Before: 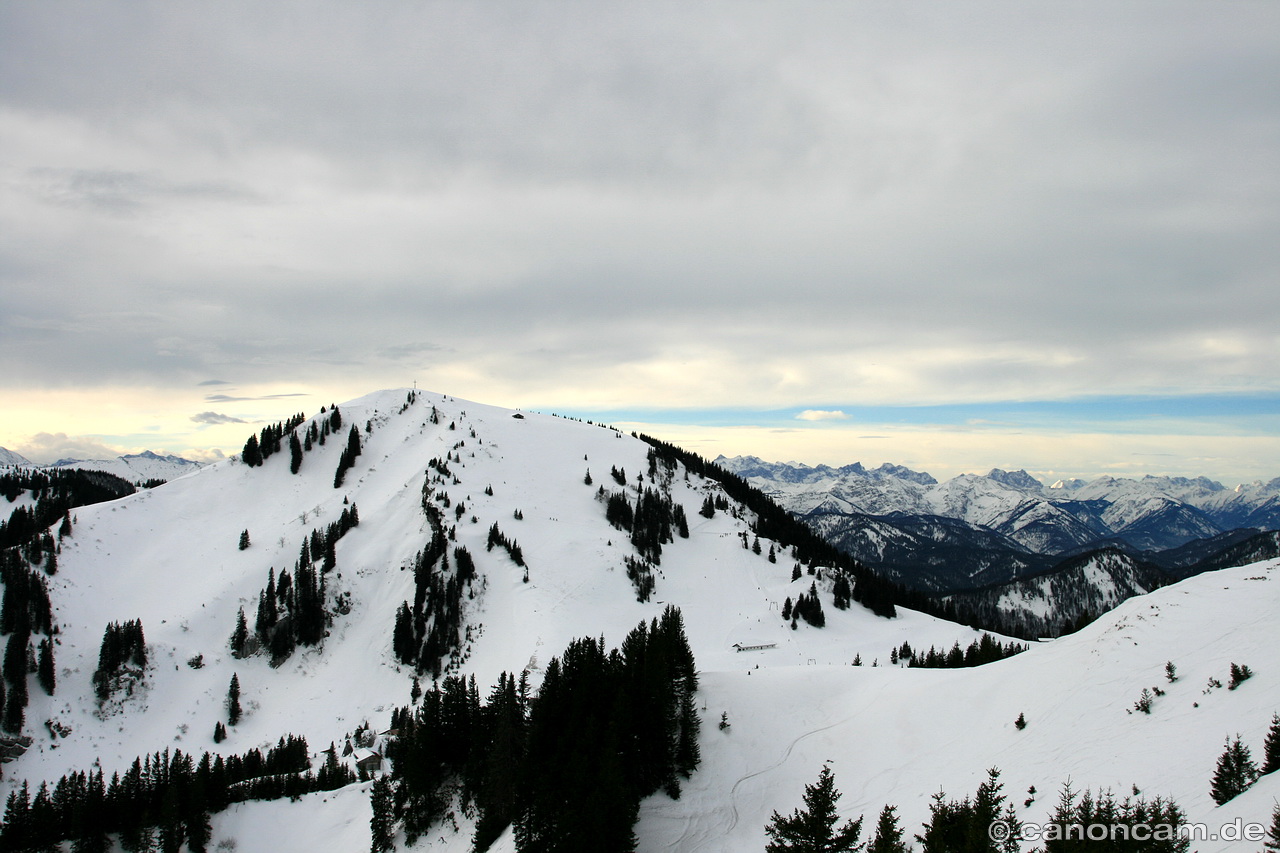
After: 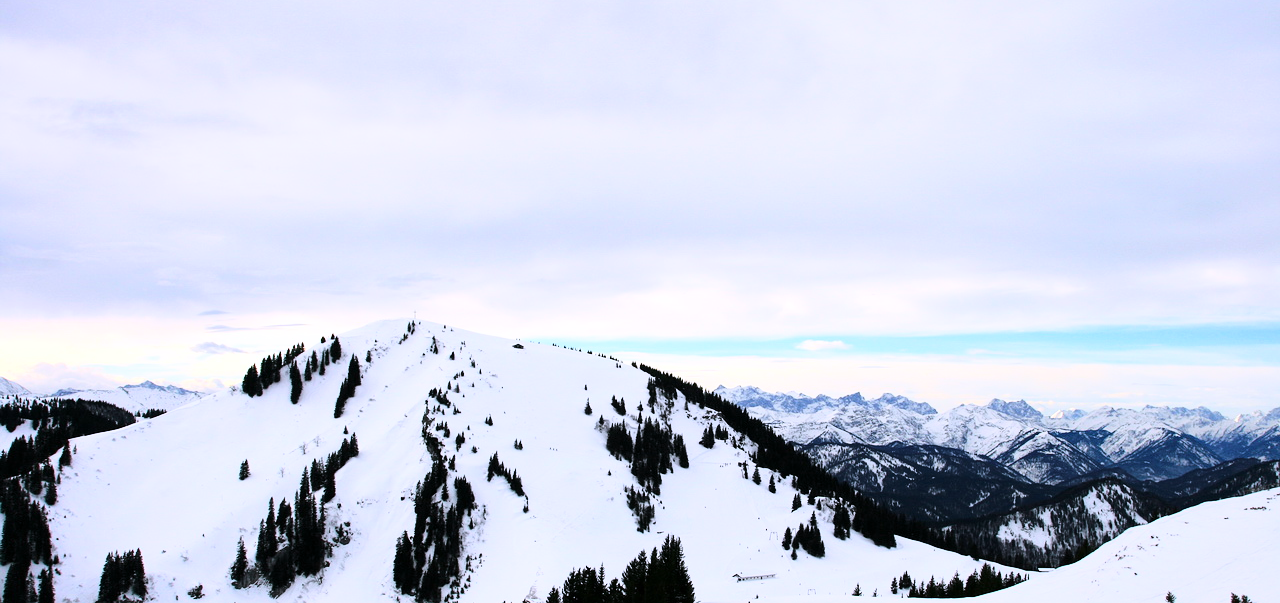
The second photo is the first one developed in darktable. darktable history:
crop and rotate: top 8.293%, bottom 20.996%
base curve: curves: ch0 [(0, 0) (0.028, 0.03) (0.121, 0.232) (0.46, 0.748) (0.859, 0.968) (1, 1)]
tone equalizer: on, module defaults
color calibration: illuminant as shot in camera, x 0.363, y 0.385, temperature 4528.04 K
